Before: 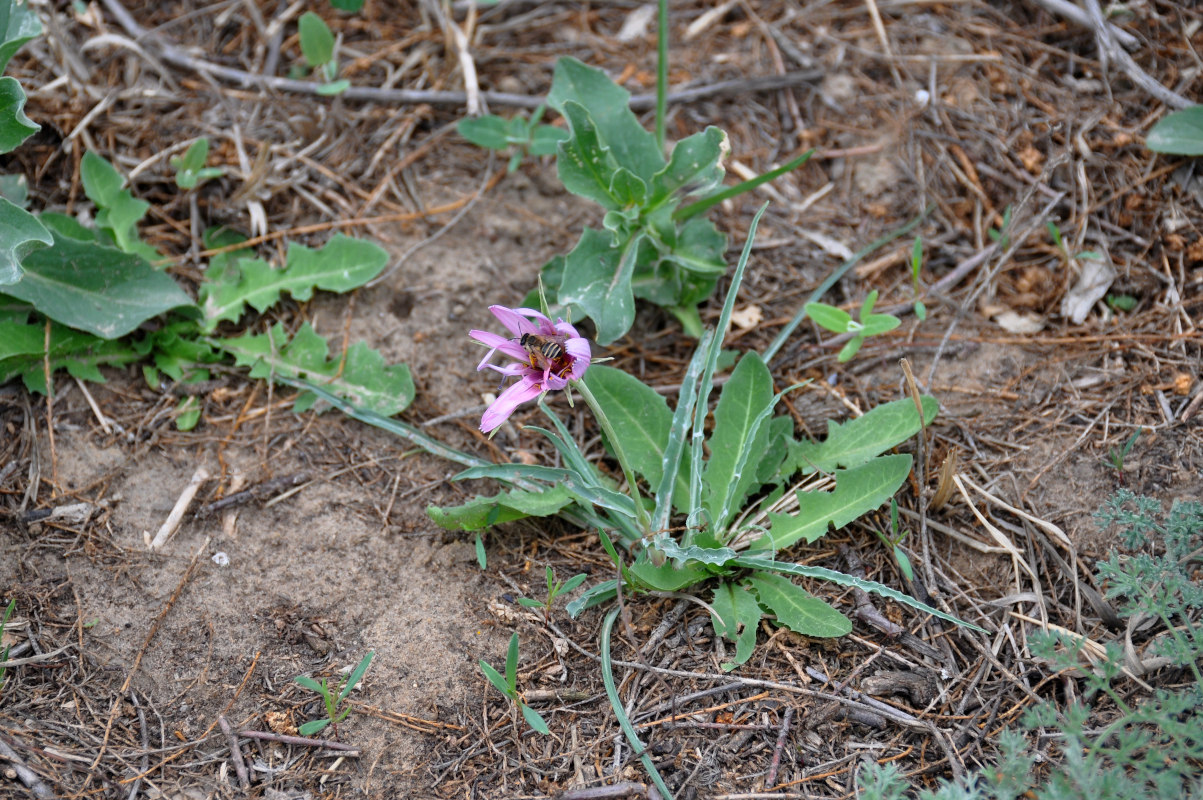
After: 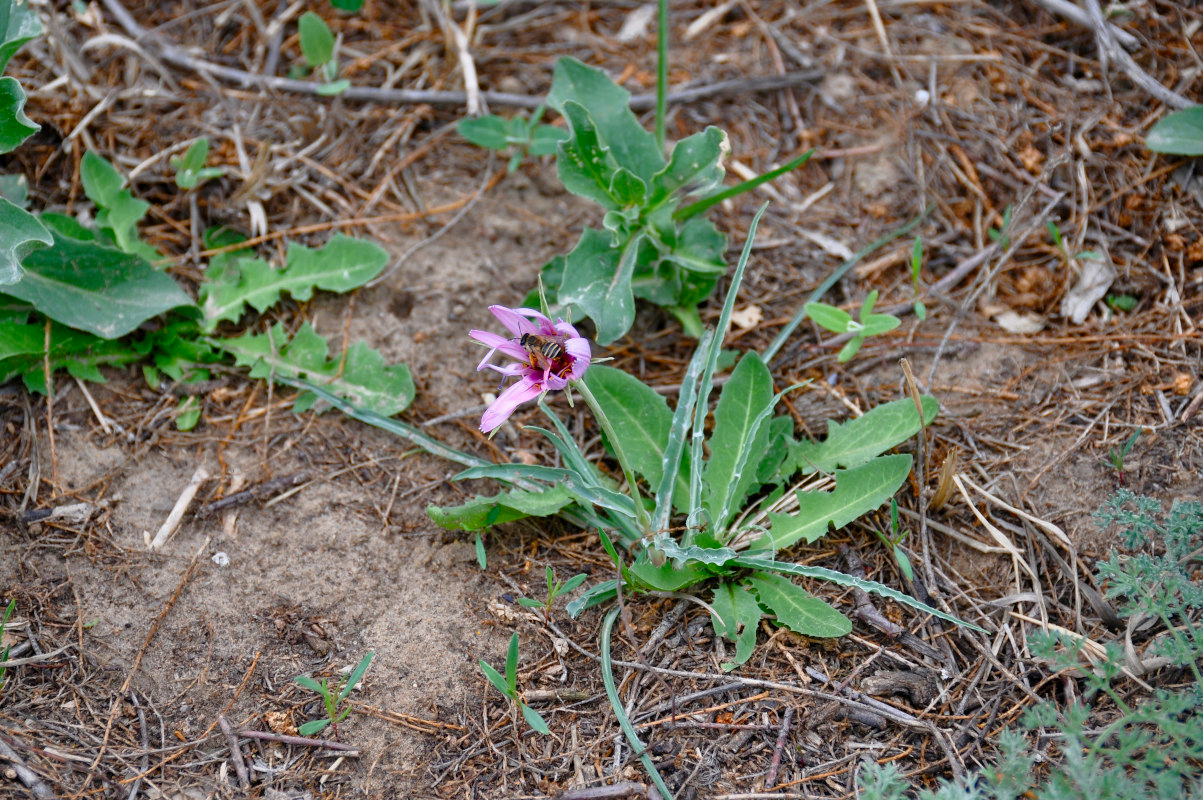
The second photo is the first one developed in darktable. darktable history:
contrast brightness saturation: contrast 0.04, saturation 0.16
rotate and perspective: automatic cropping original format, crop left 0, crop top 0
color balance rgb: perceptual saturation grading › global saturation 20%, perceptual saturation grading › highlights -50%, perceptual saturation grading › shadows 30%
